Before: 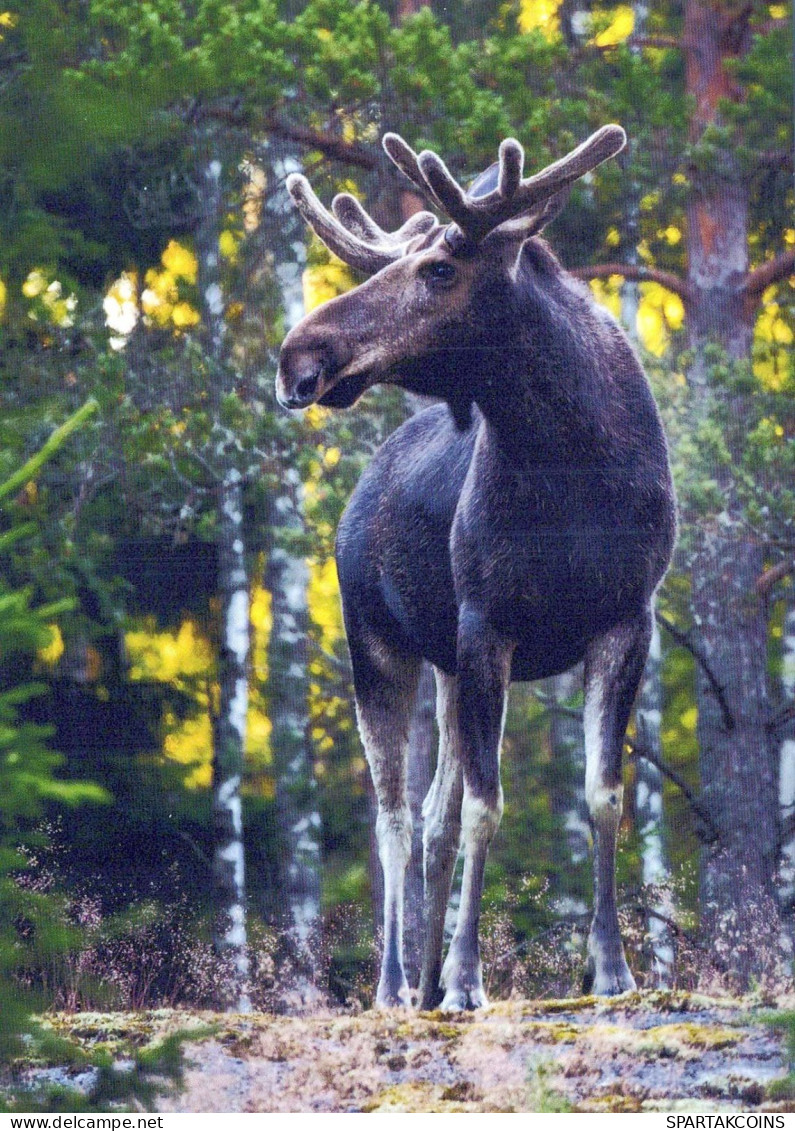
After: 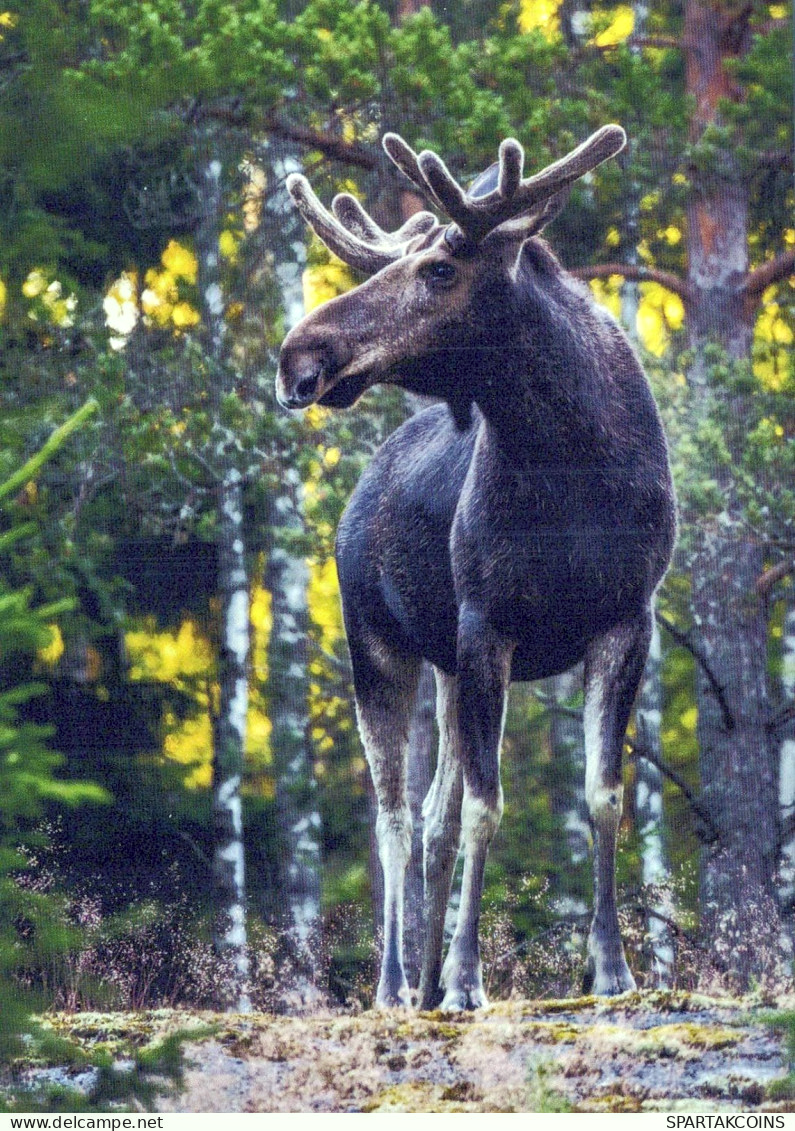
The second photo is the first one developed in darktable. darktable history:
exposure: compensate exposure bias true, compensate highlight preservation false
color correction: highlights a* -4.75, highlights b* 5.04, saturation 0.942
local contrast: on, module defaults
